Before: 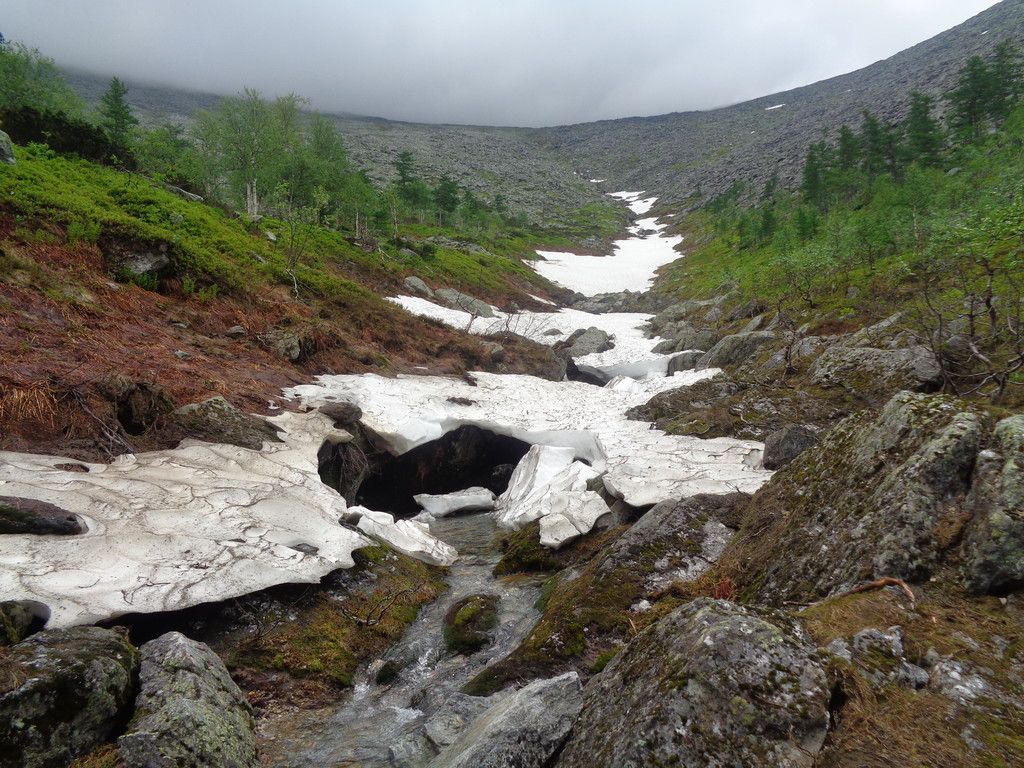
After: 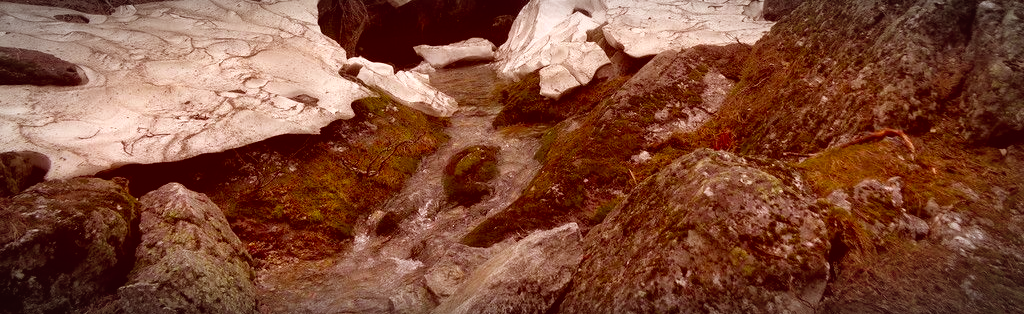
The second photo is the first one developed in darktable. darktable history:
color correction: highlights a* 9.38, highlights b* 8.85, shadows a* 39.53, shadows b* 39.37, saturation 0.818
vignetting: automatic ratio true, unbound false
crop and rotate: top 58.574%, bottom 0.414%
color balance rgb: linear chroma grading › global chroma 8.833%, perceptual saturation grading › global saturation 25.434%, global vibrance 20%
